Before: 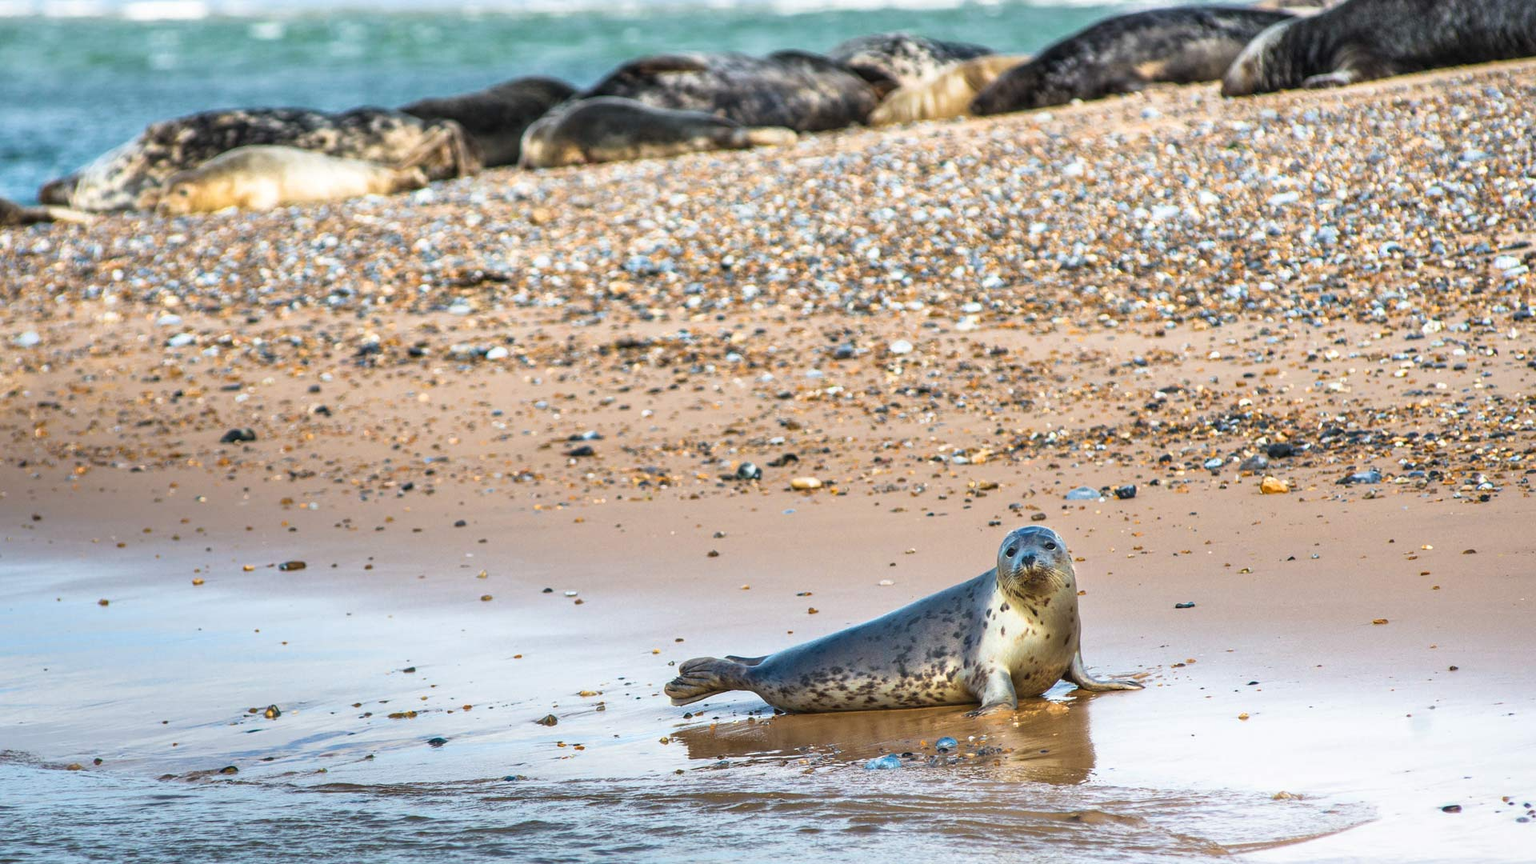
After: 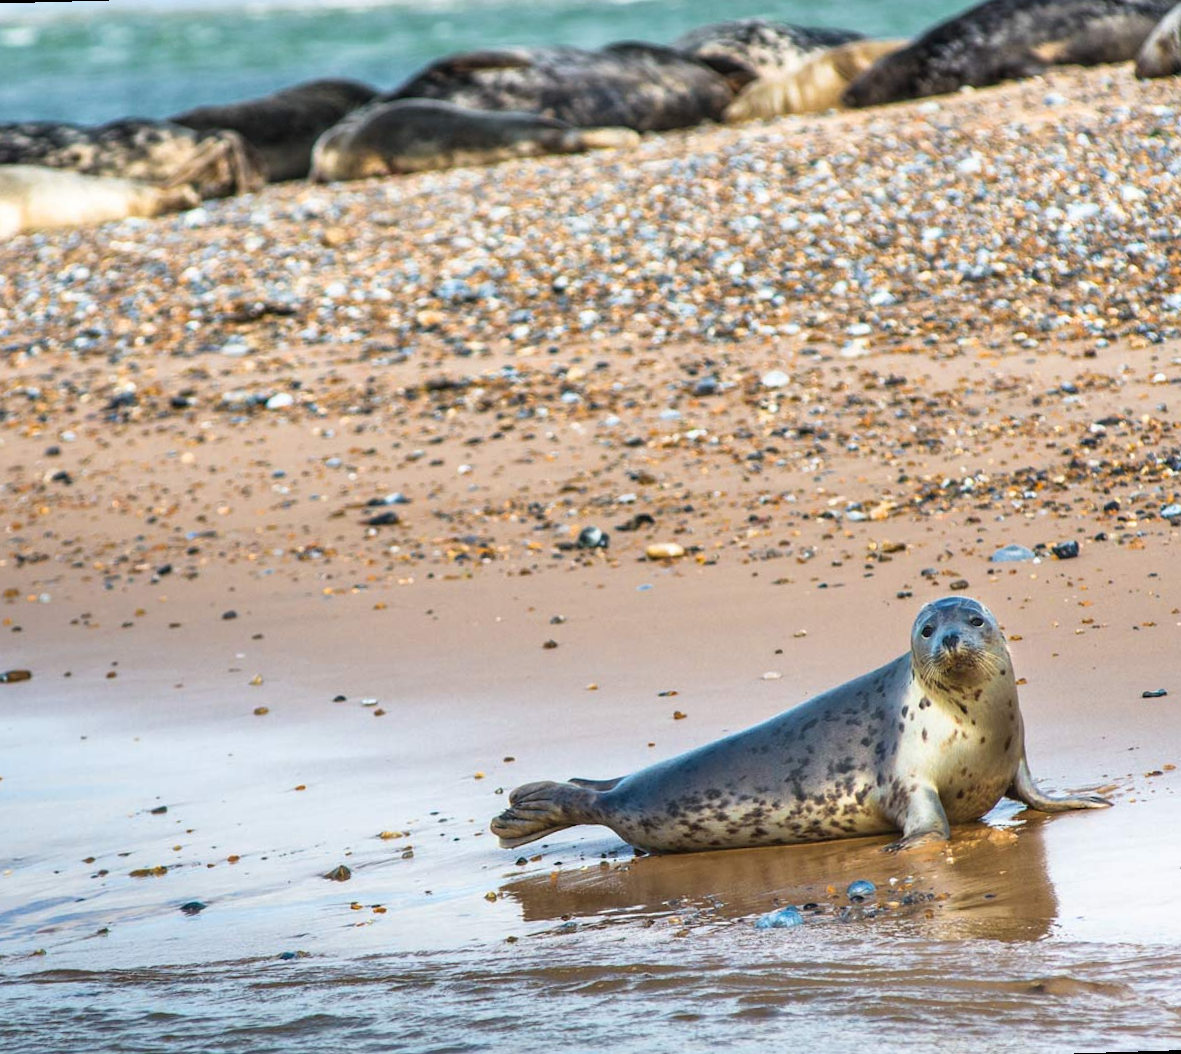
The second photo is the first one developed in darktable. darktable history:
rotate and perspective: rotation -1.68°, lens shift (vertical) -0.146, crop left 0.049, crop right 0.912, crop top 0.032, crop bottom 0.96
crop: left 16.899%, right 16.556%
